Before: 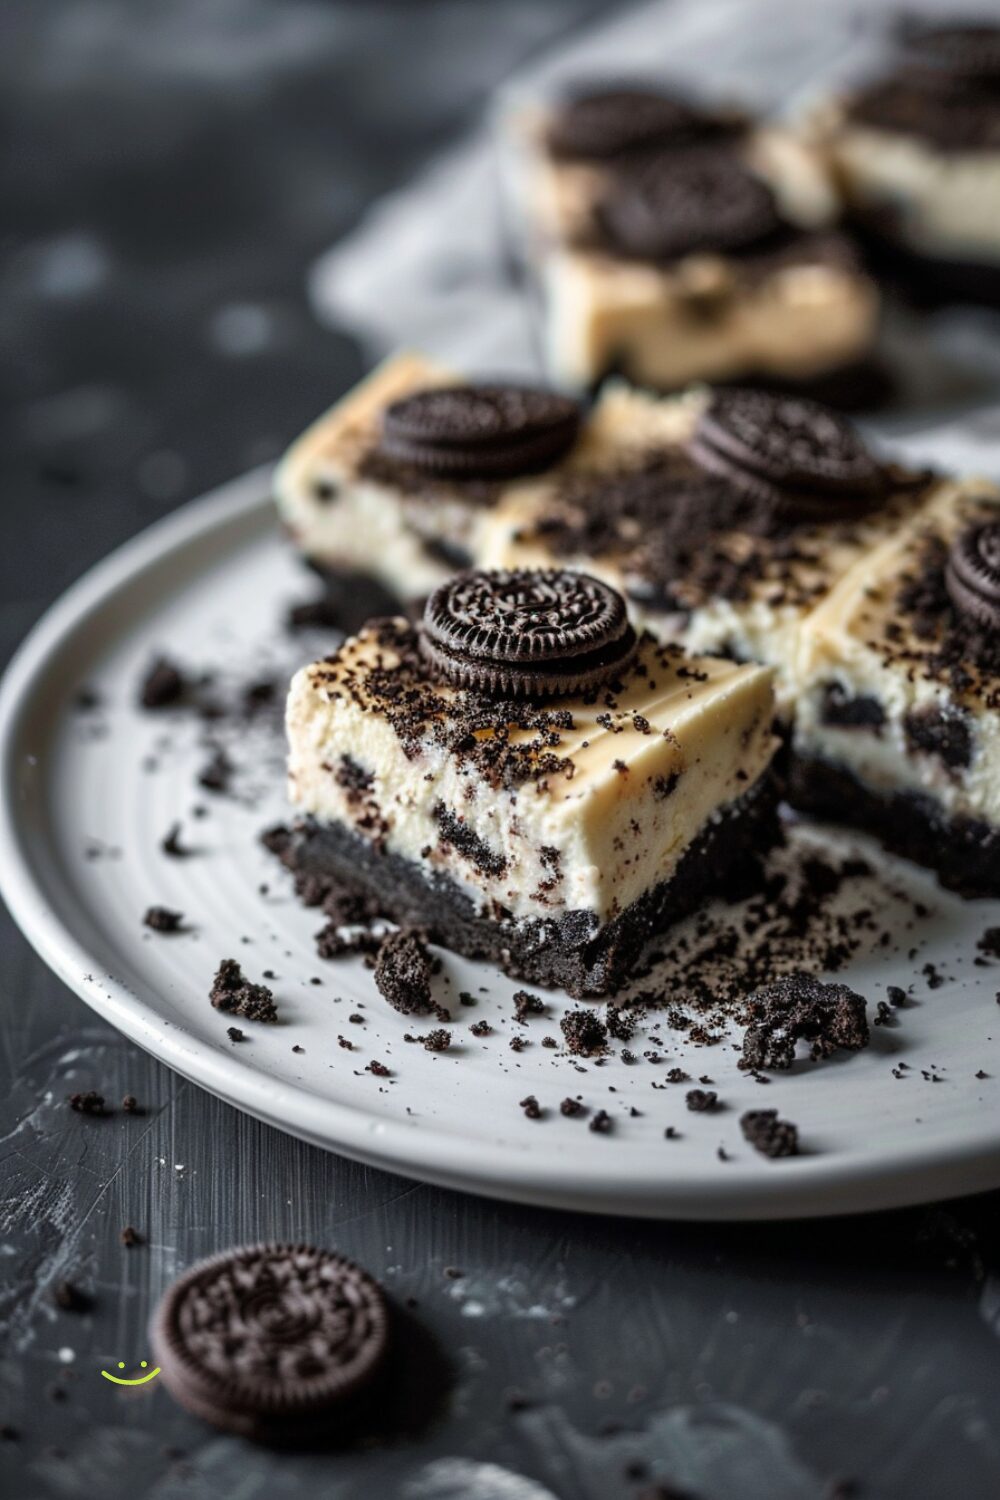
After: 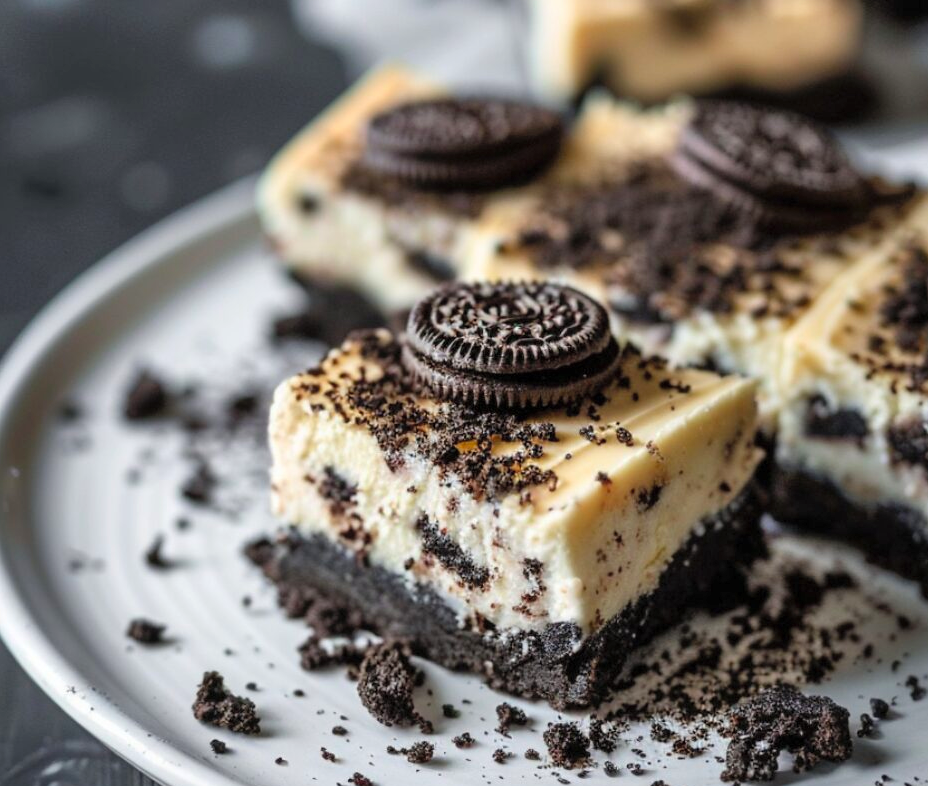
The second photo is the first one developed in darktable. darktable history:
shadows and highlights: shadows 35, highlights -35, soften with gaussian
contrast brightness saturation: brightness 0.09, saturation 0.19
crop: left 1.744%, top 19.225%, right 5.069%, bottom 28.357%
